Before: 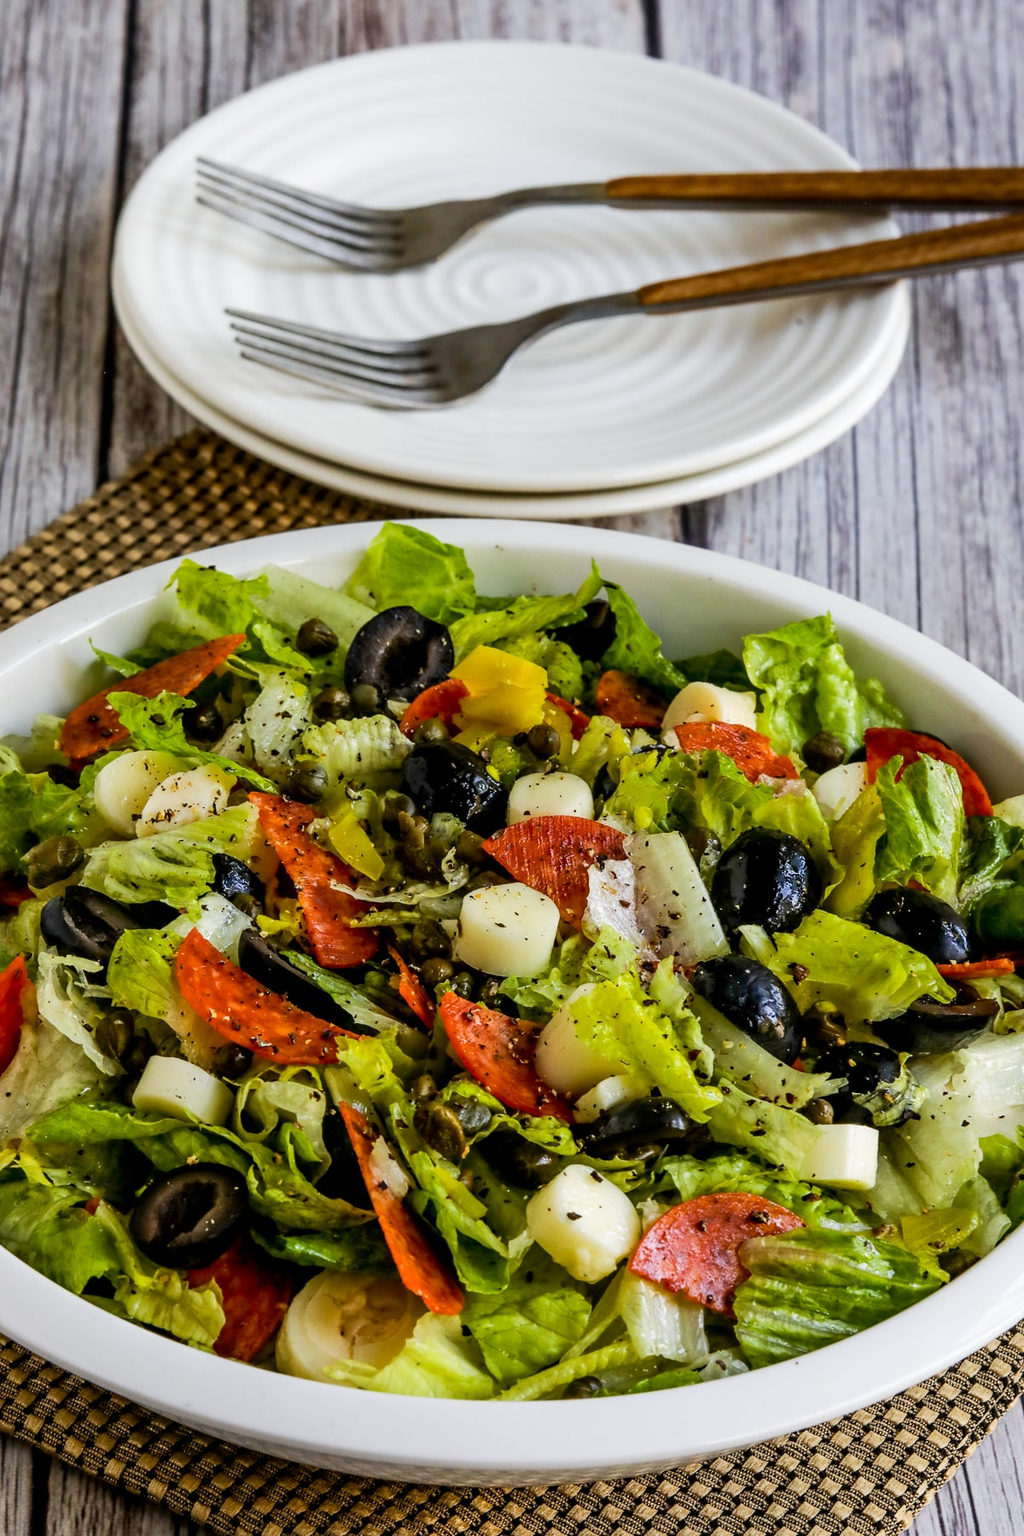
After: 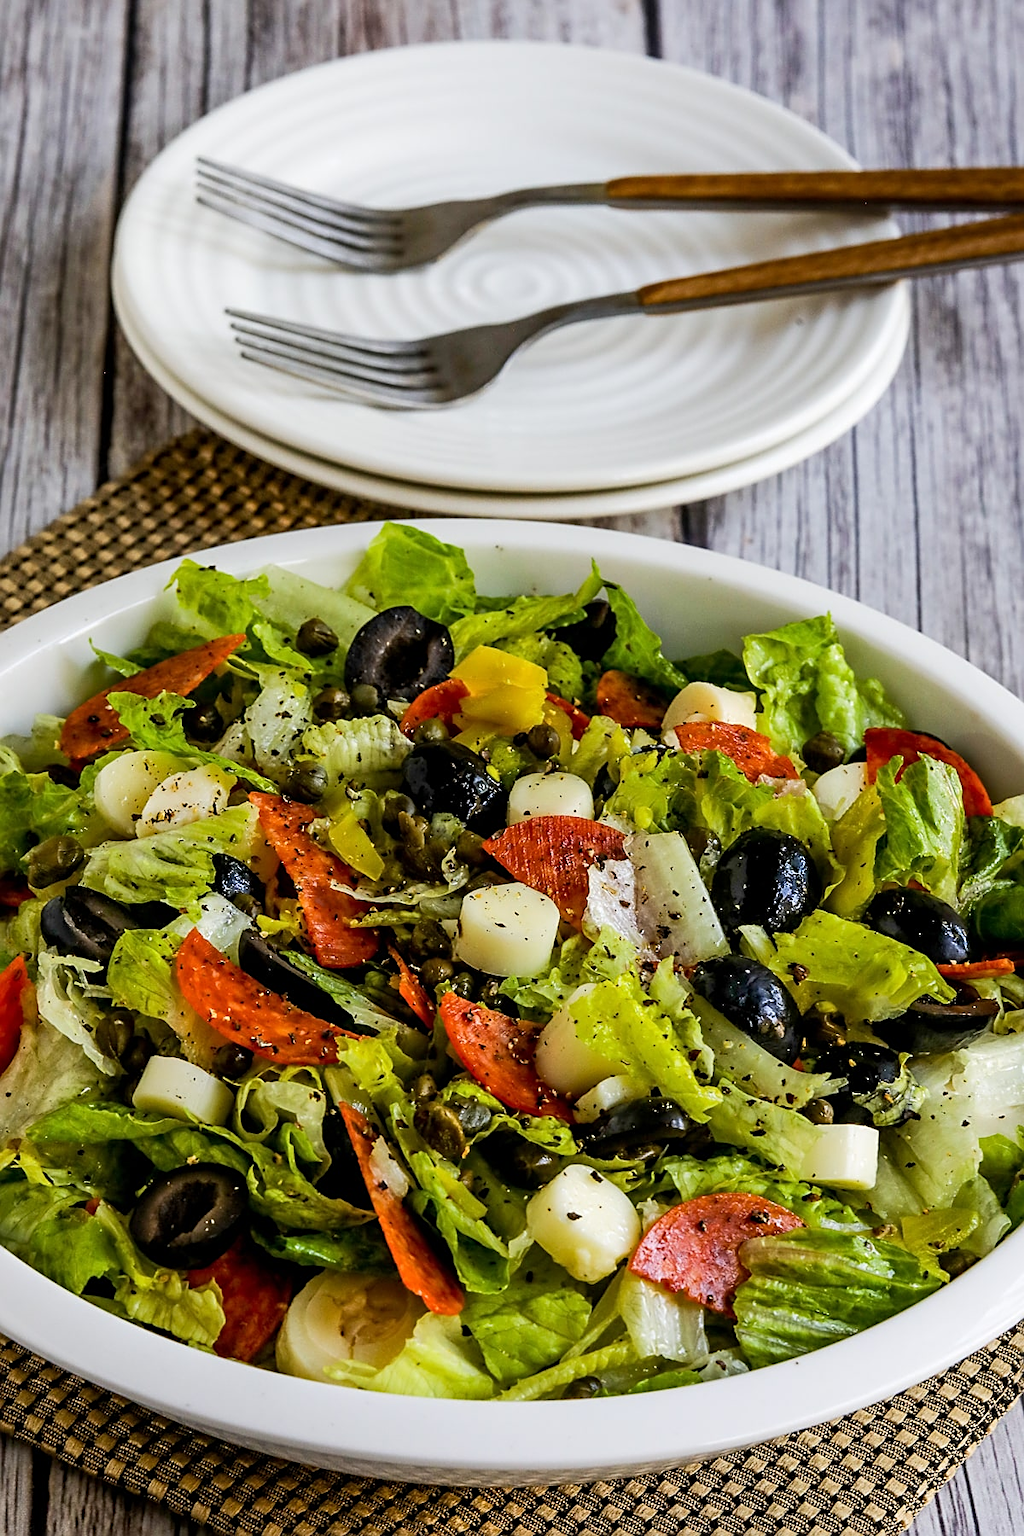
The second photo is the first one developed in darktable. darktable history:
sharpen: on, module defaults
rotate and perspective: automatic cropping original format, crop left 0, crop top 0
